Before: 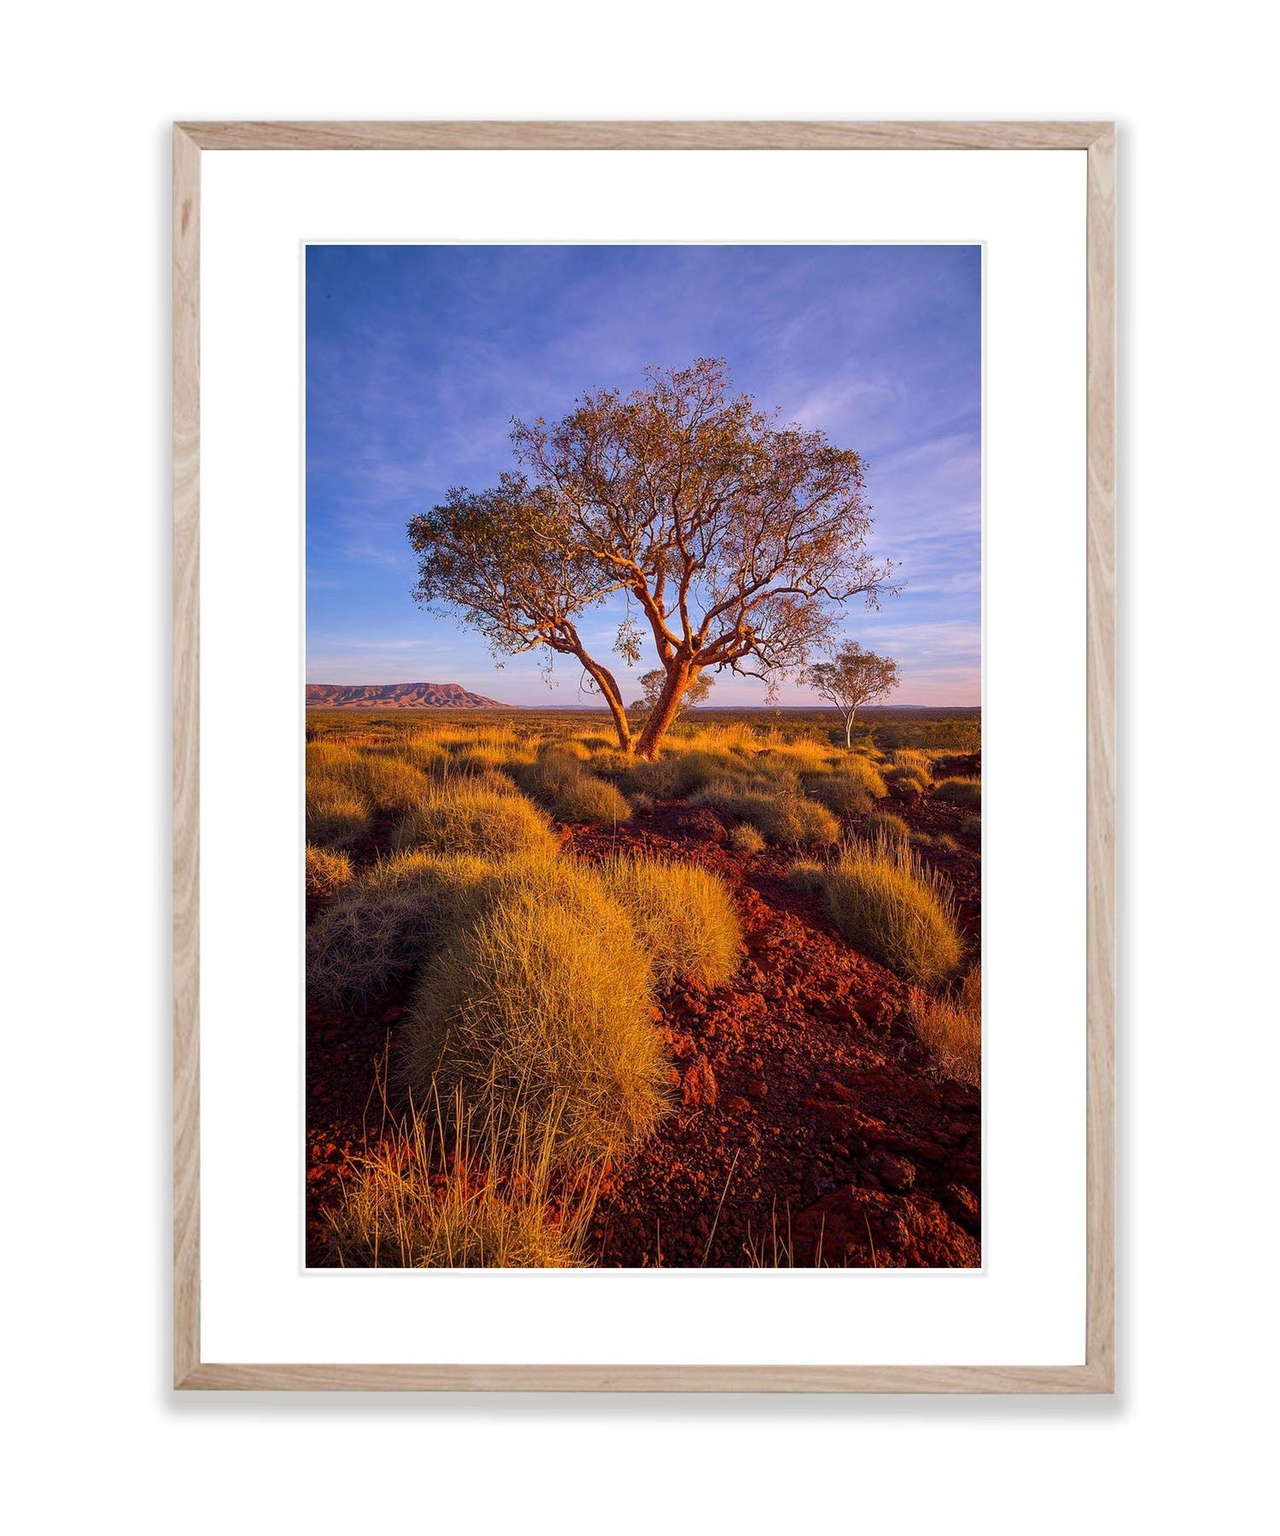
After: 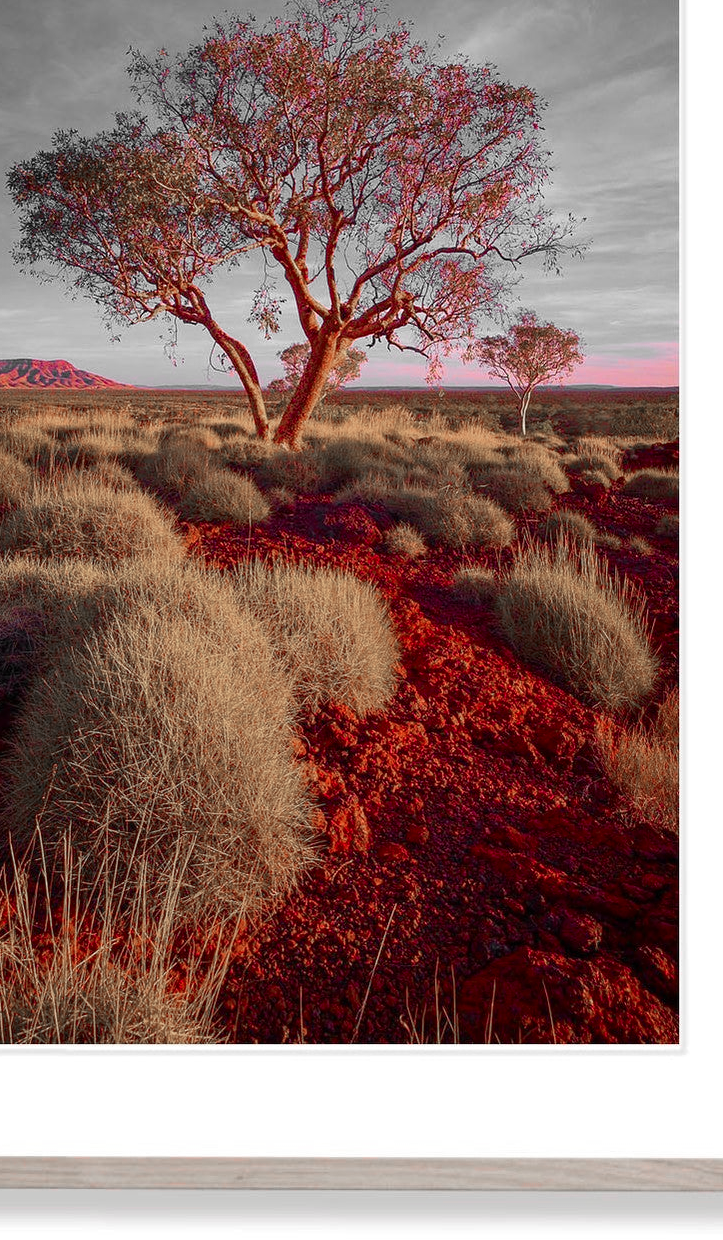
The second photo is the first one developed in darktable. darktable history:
sharpen: radius 2.934, amount 0.851, threshold 47.188
color zones: curves: ch1 [(0, 0.831) (0.08, 0.771) (0.157, 0.268) (0.241, 0.207) (0.562, -0.005) (0.714, -0.013) (0.876, 0.01) (1, 0.831)]
crop: left 31.368%, top 24.547%, right 20.382%, bottom 6.501%
